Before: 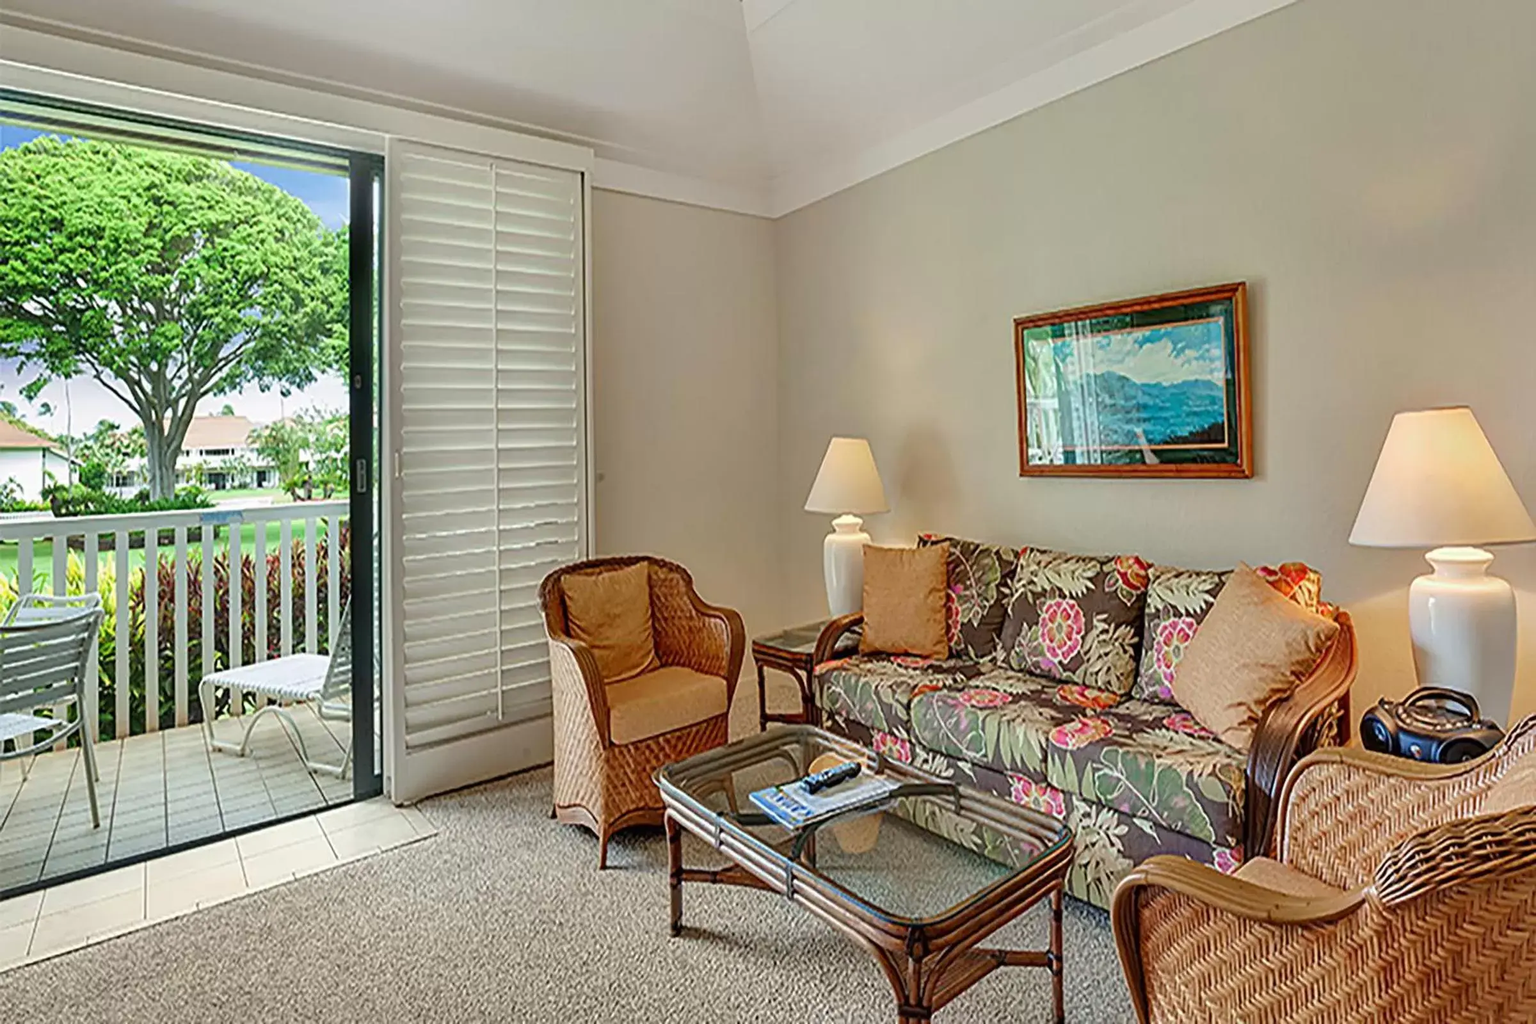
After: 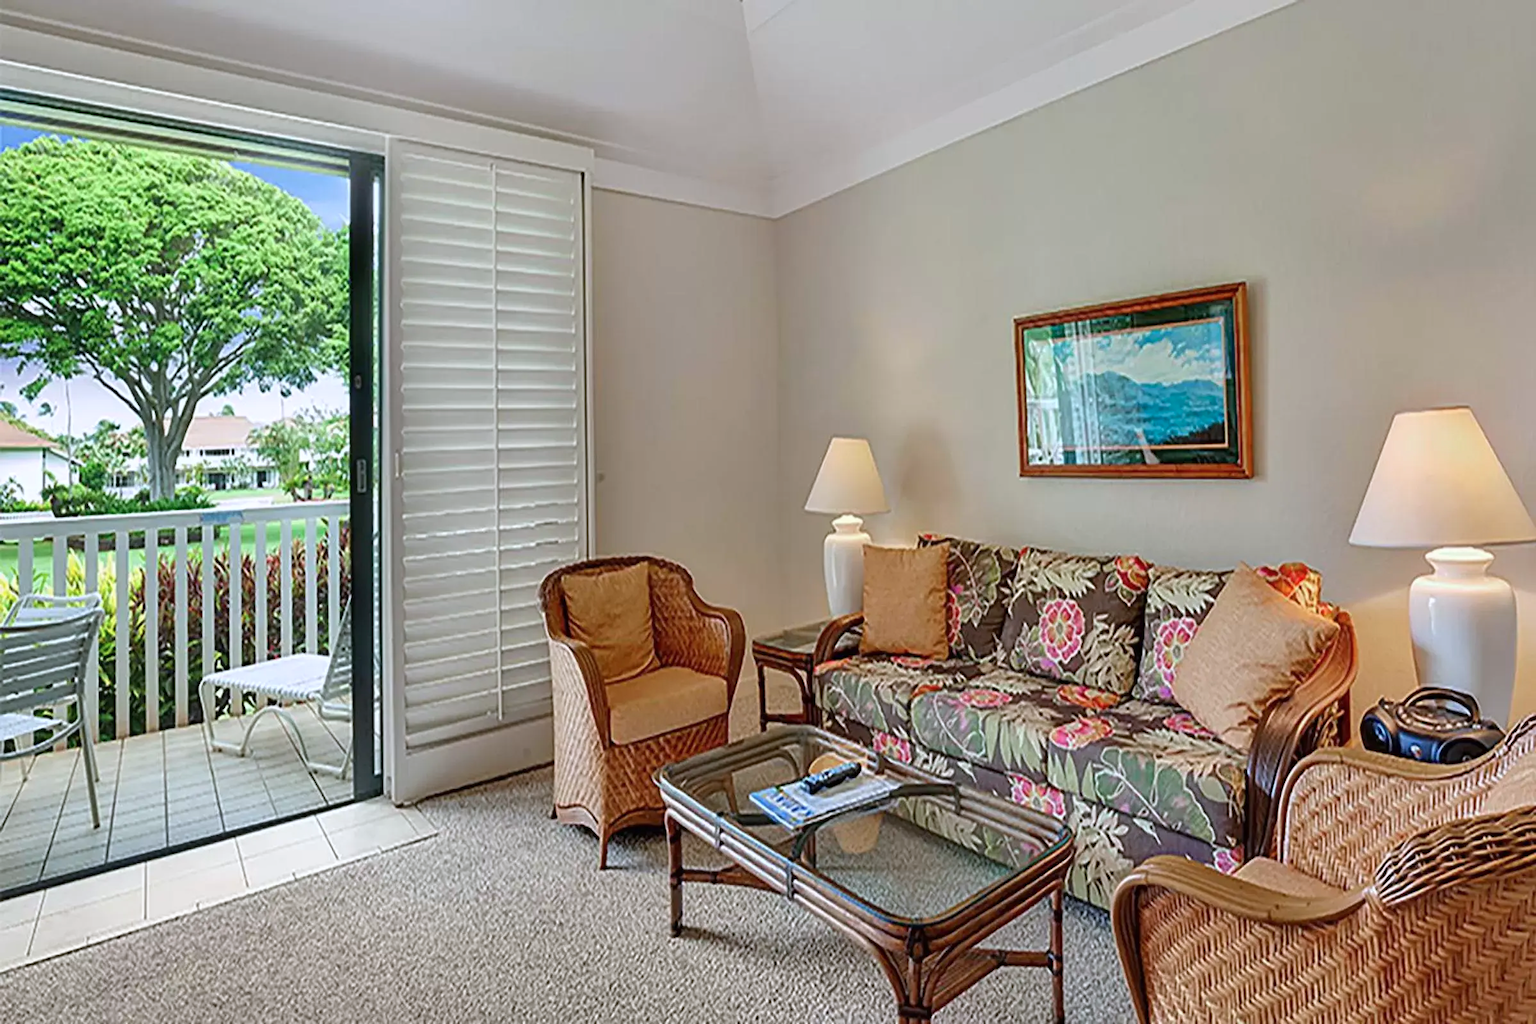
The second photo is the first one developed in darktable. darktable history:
color calibration: gray › normalize channels true, illuminant as shot in camera, x 0.358, y 0.373, temperature 4628.91 K, gamut compression 0.014
